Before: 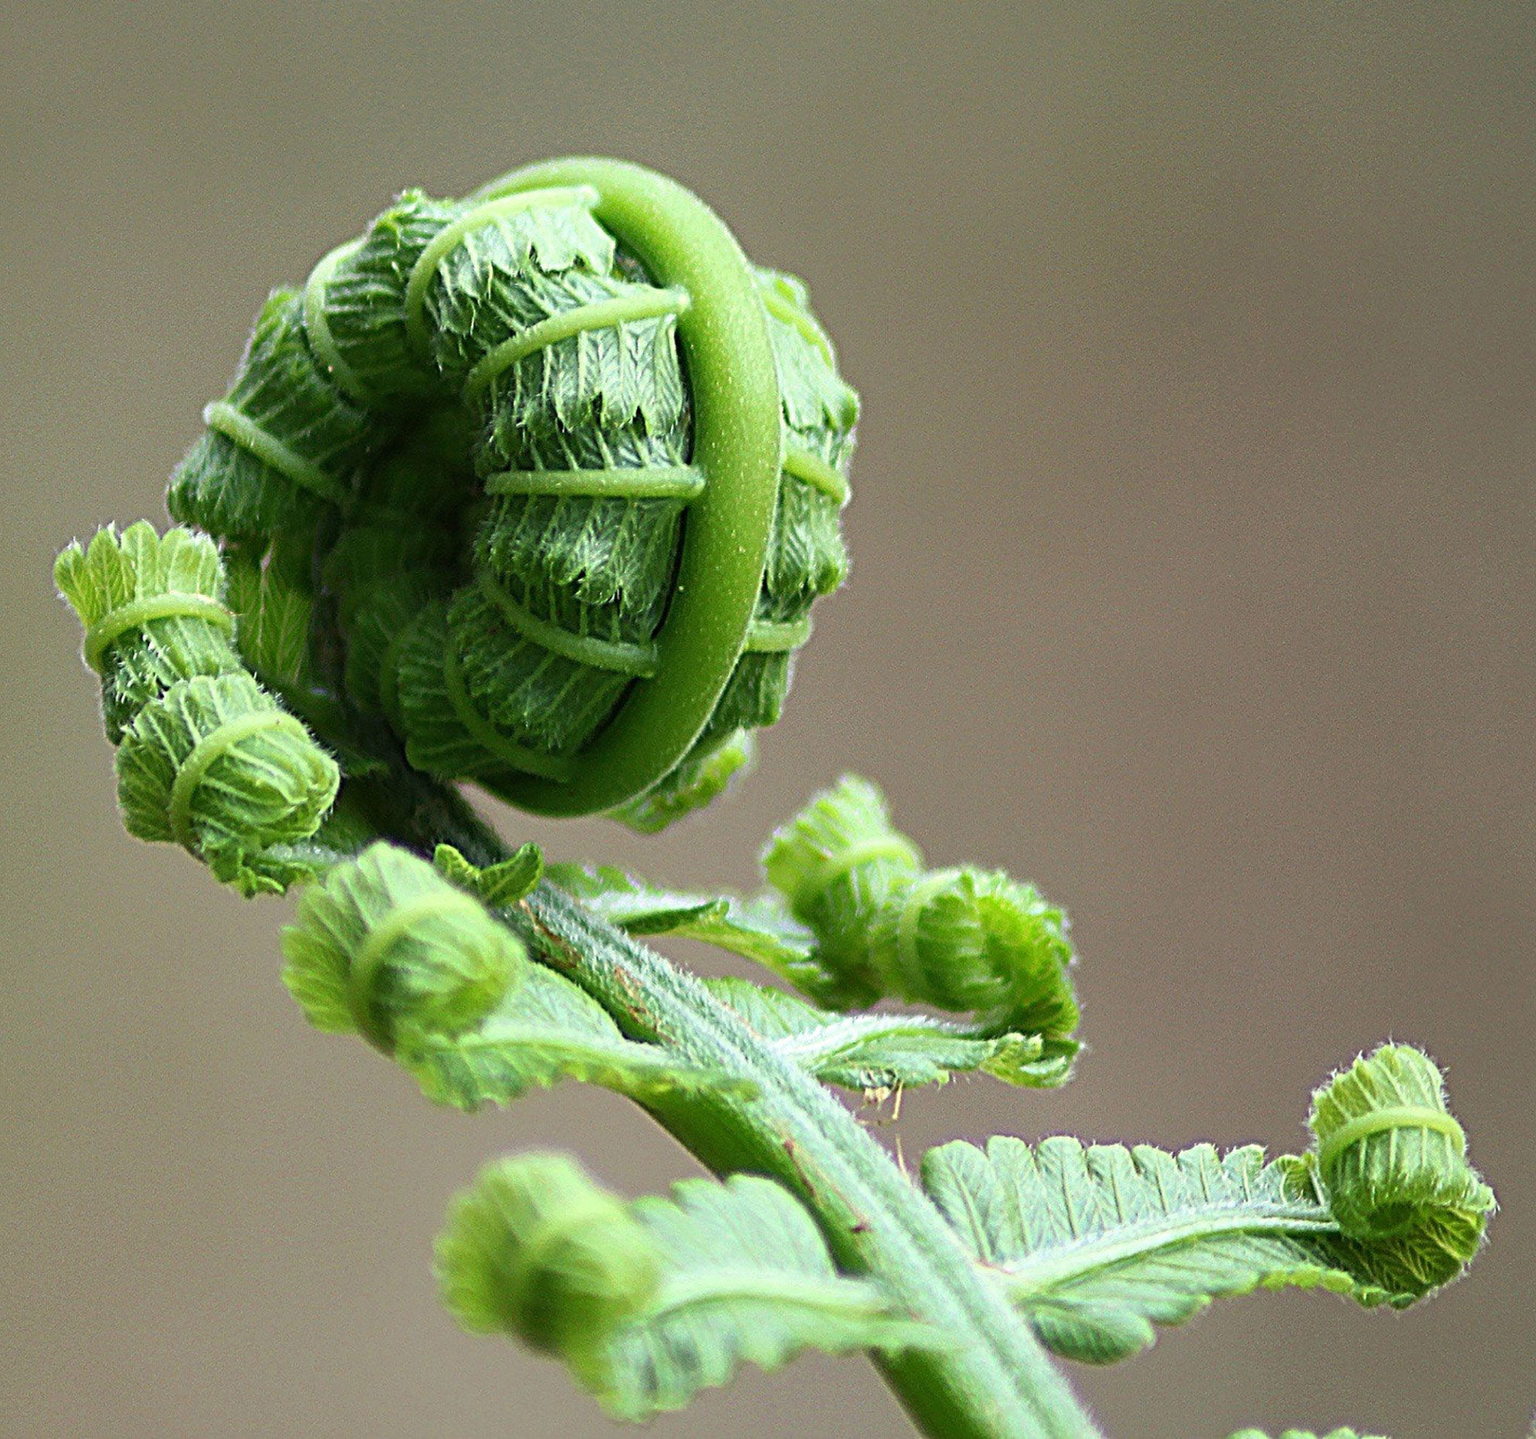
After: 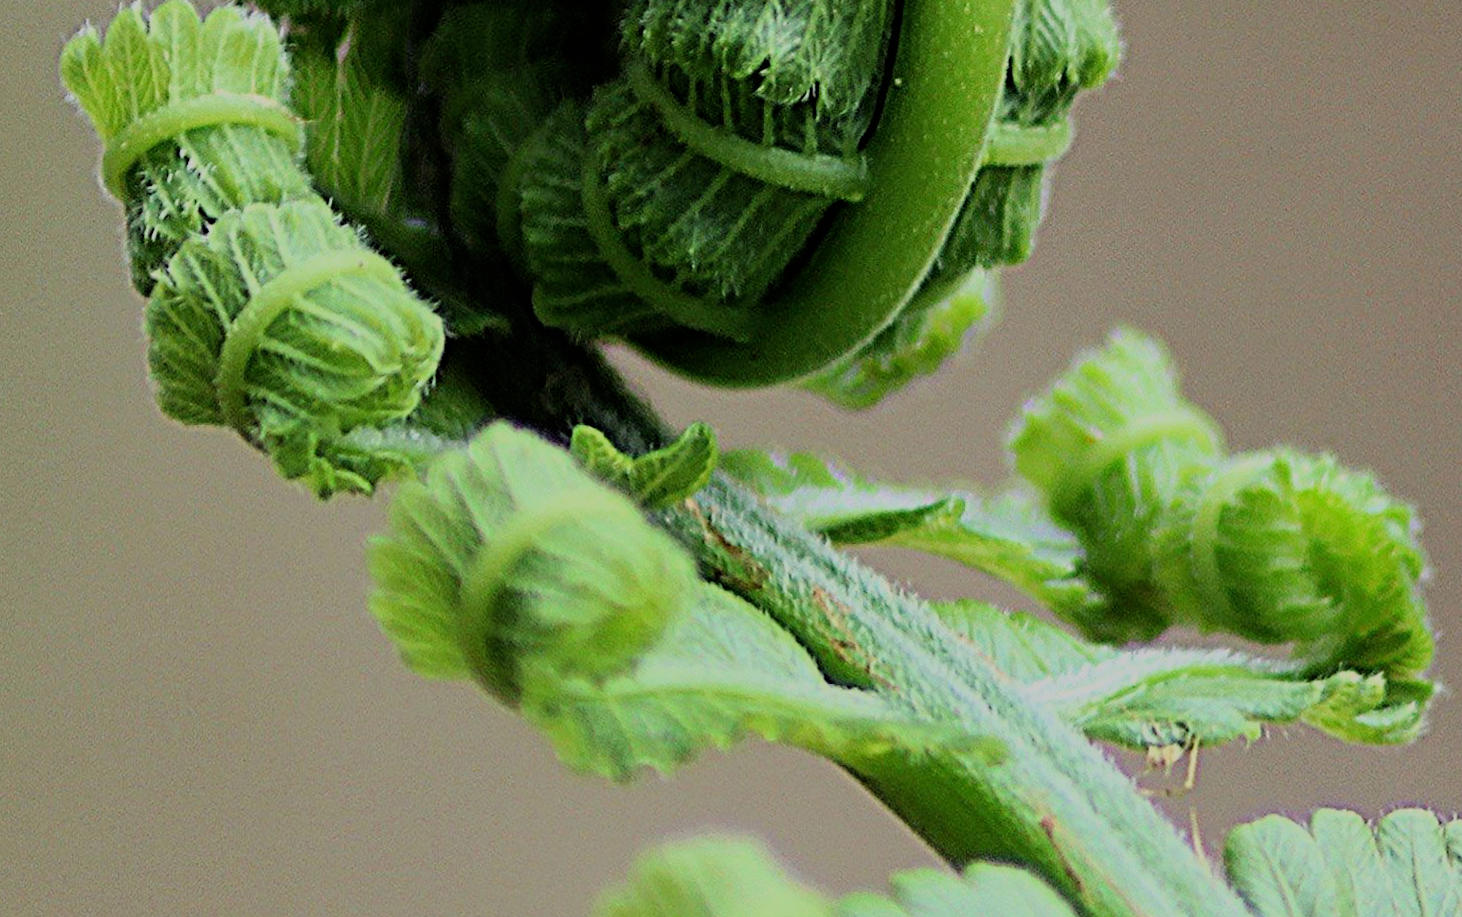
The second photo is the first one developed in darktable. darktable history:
crop: top 36.498%, right 27.964%, bottom 14.995%
filmic rgb: black relative exposure -6.15 EV, white relative exposure 6.96 EV, hardness 2.23, color science v6 (2022)
rotate and perspective: rotation -0.45°, automatic cropping original format, crop left 0.008, crop right 0.992, crop top 0.012, crop bottom 0.988
